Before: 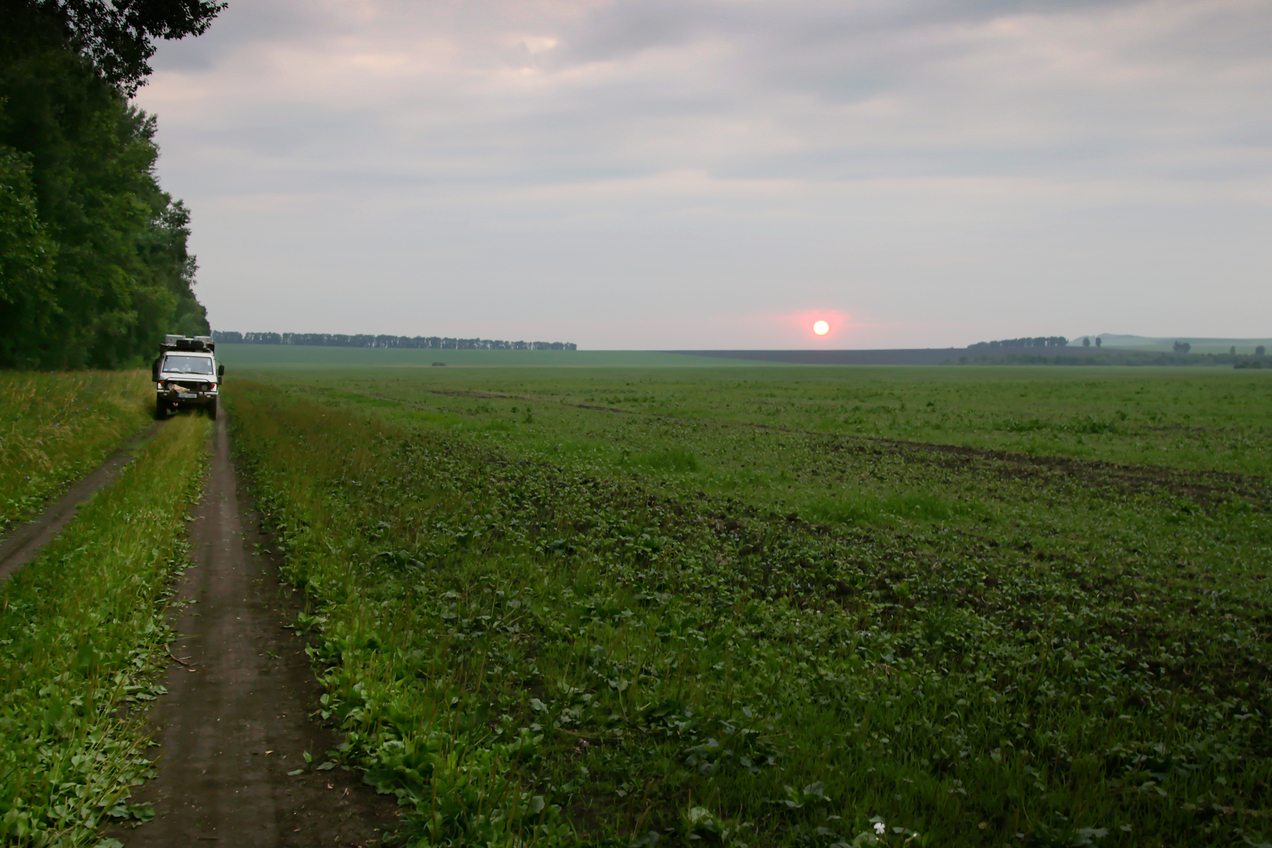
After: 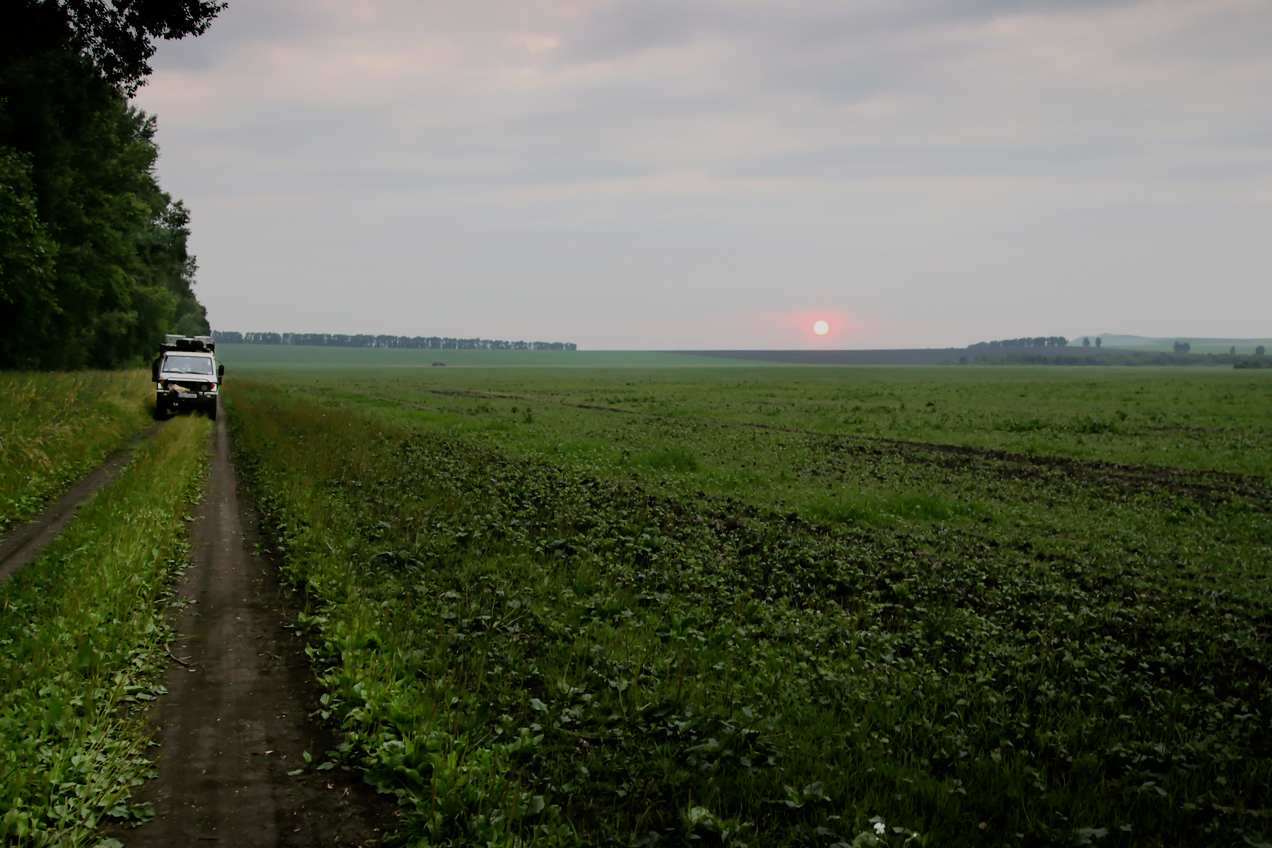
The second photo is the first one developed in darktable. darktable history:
filmic rgb: black relative exposure -7.65 EV, white relative exposure 4.56 EV, threshold 5.97 EV, hardness 3.61, contrast 1.112, enable highlight reconstruction true
